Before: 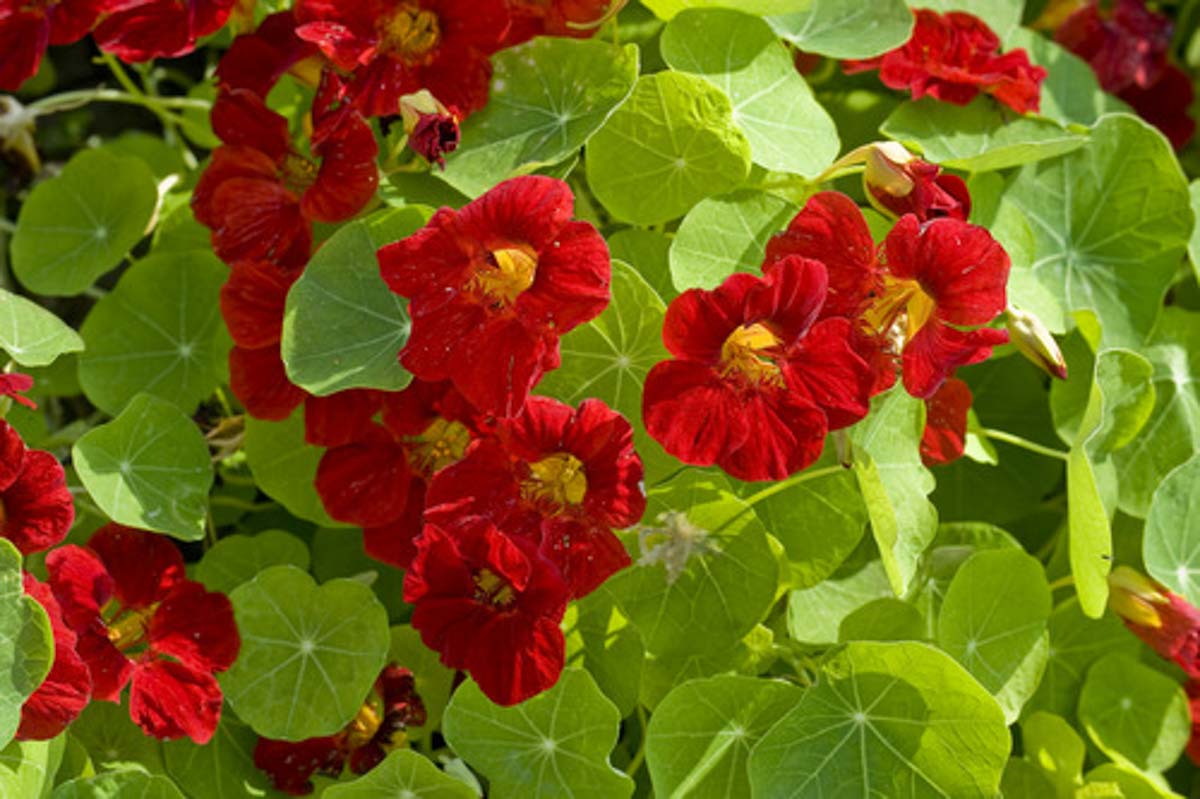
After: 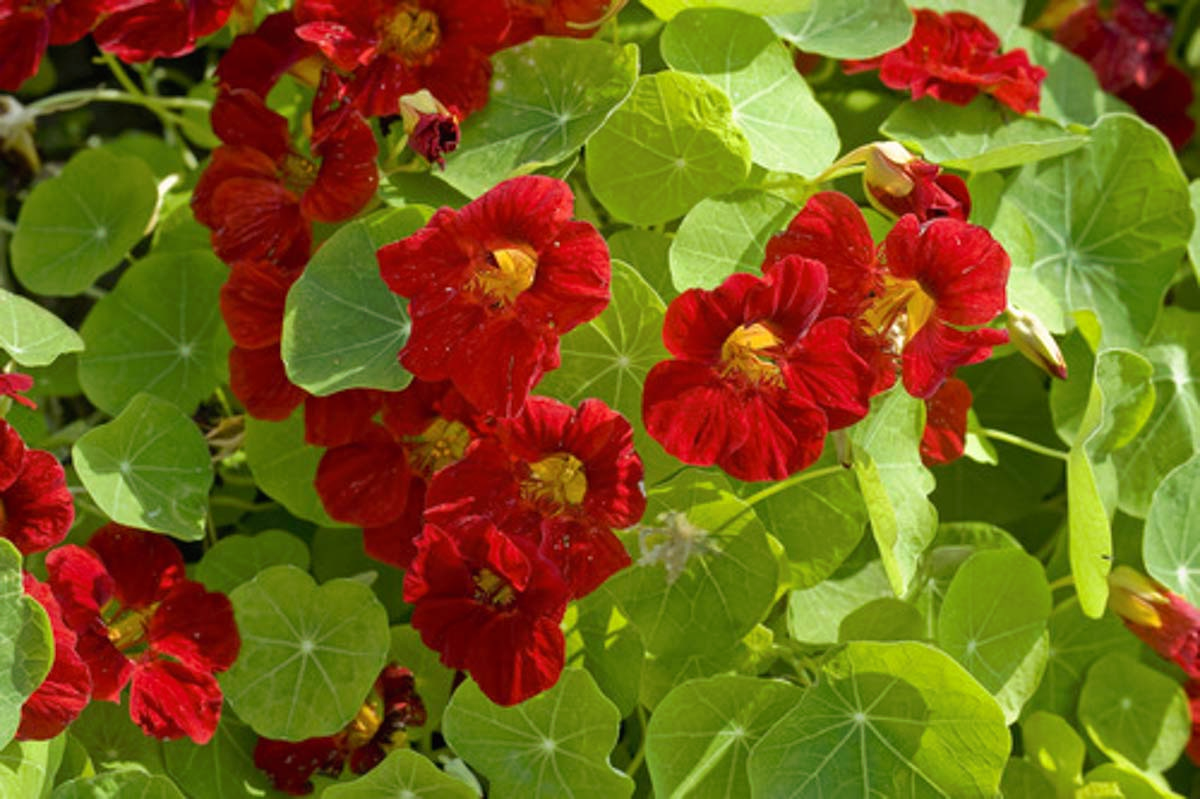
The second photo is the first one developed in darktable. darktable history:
tone curve: curves: ch0 [(0, 0) (0.003, 0.013) (0.011, 0.017) (0.025, 0.028) (0.044, 0.049) (0.069, 0.07) (0.1, 0.103) (0.136, 0.143) (0.177, 0.186) (0.224, 0.232) (0.277, 0.282) (0.335, 0.333) (0.399, 0.405) (0.468, 0.477) (0.543, 0.54) (0.623, 0.627) (0.709, 0.709) (0.801, 0.798) (0.898, 0.902) (1, 1)], preserve colors none
